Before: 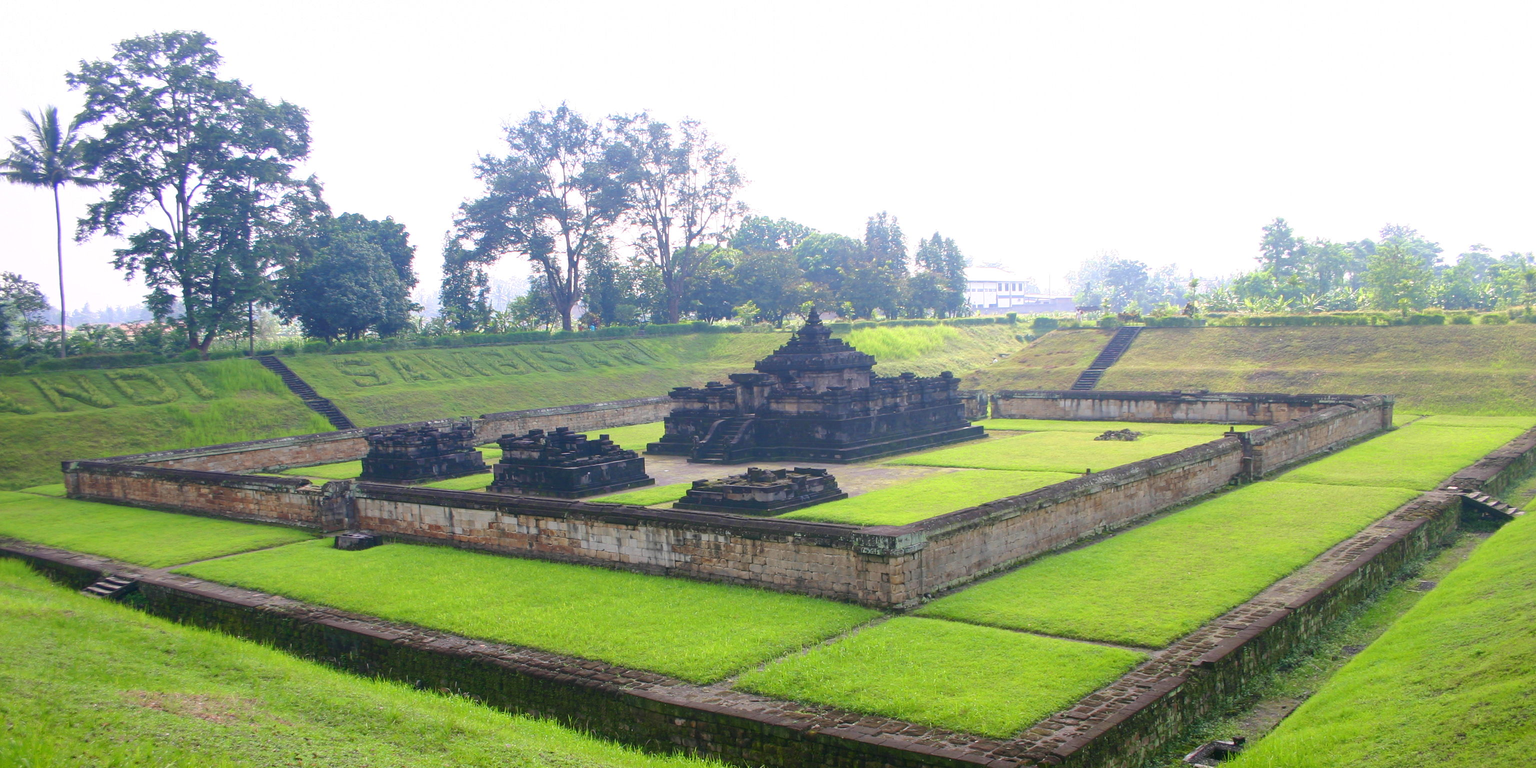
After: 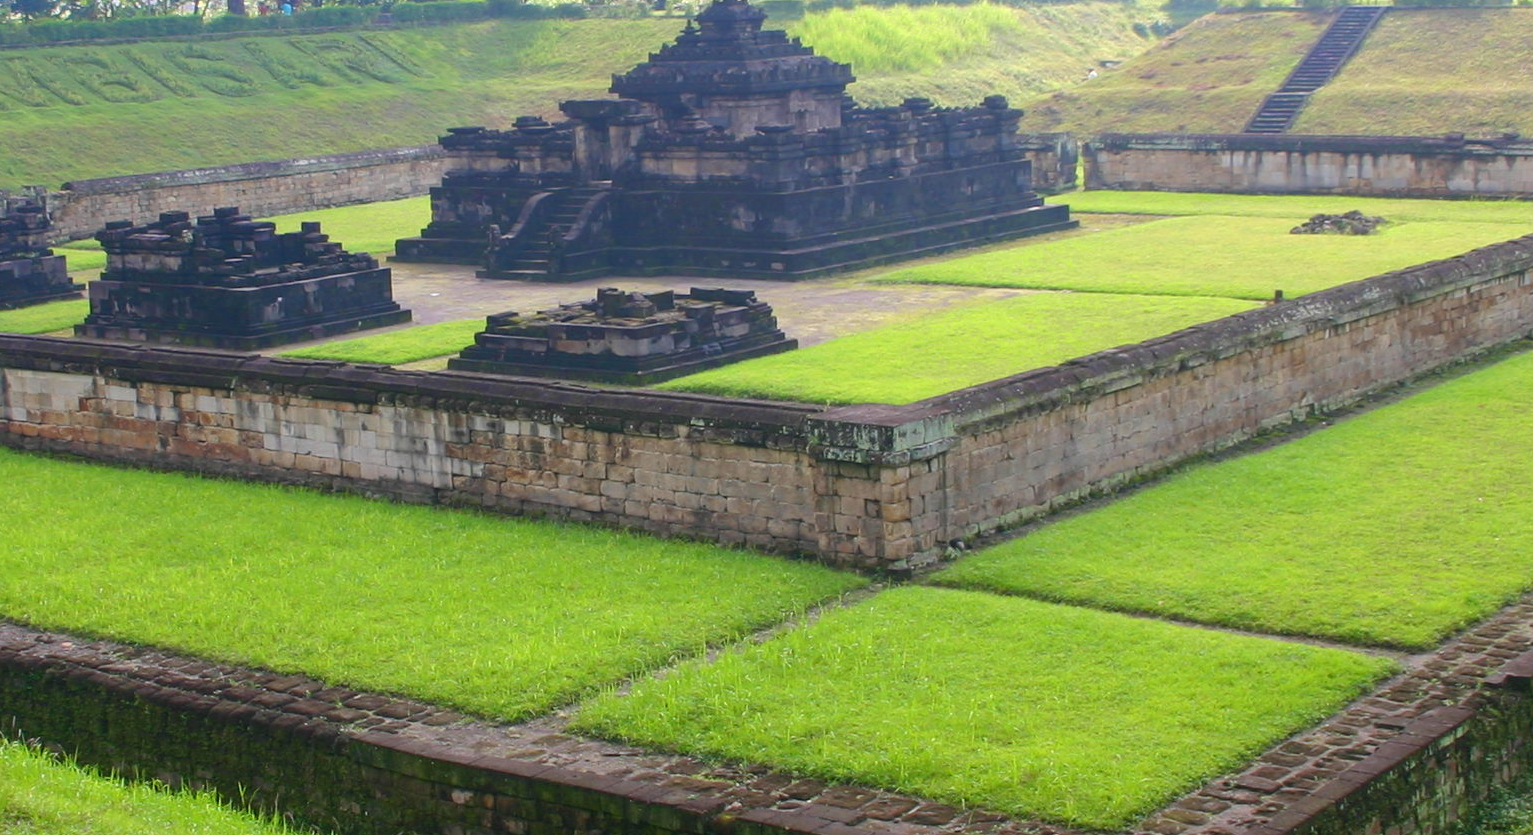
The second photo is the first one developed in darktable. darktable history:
crop: left 29.252%, top 42.139%, right 20.836%, bottom 3.476%
